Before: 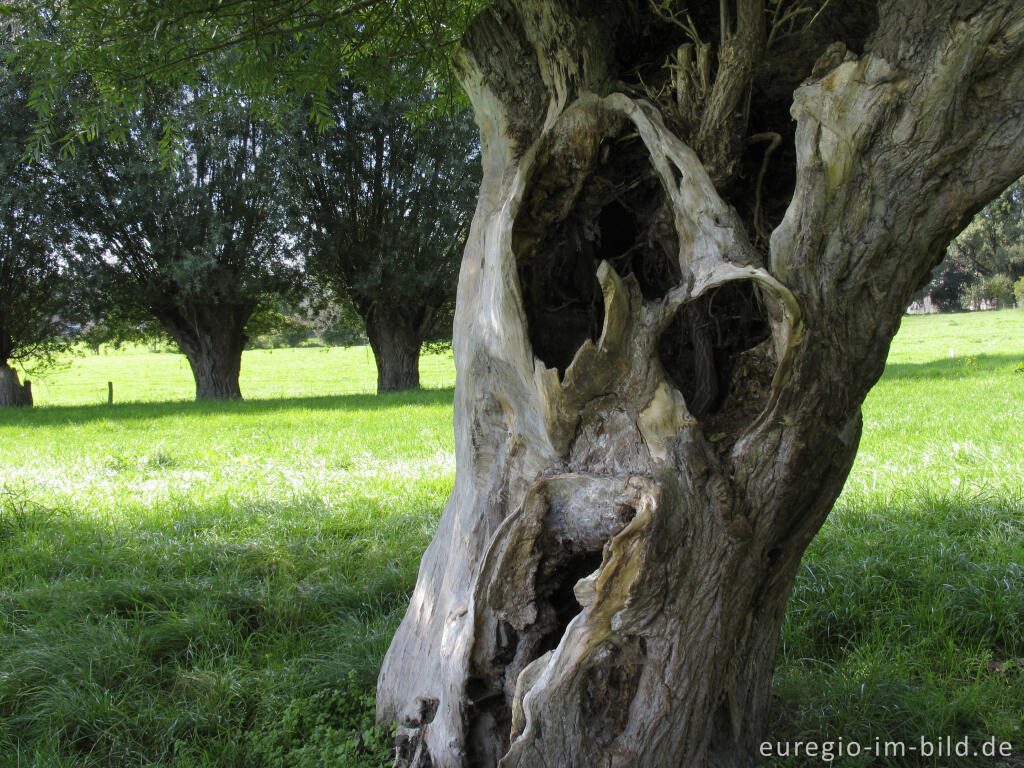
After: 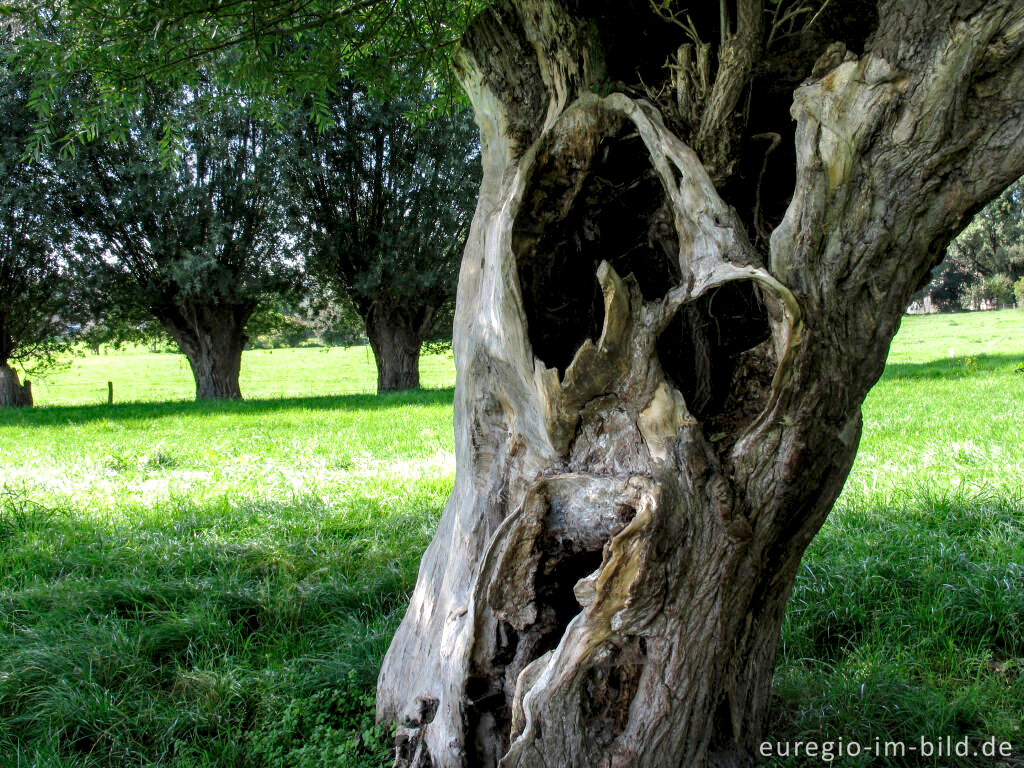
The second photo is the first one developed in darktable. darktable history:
local contrast: detail 156%
